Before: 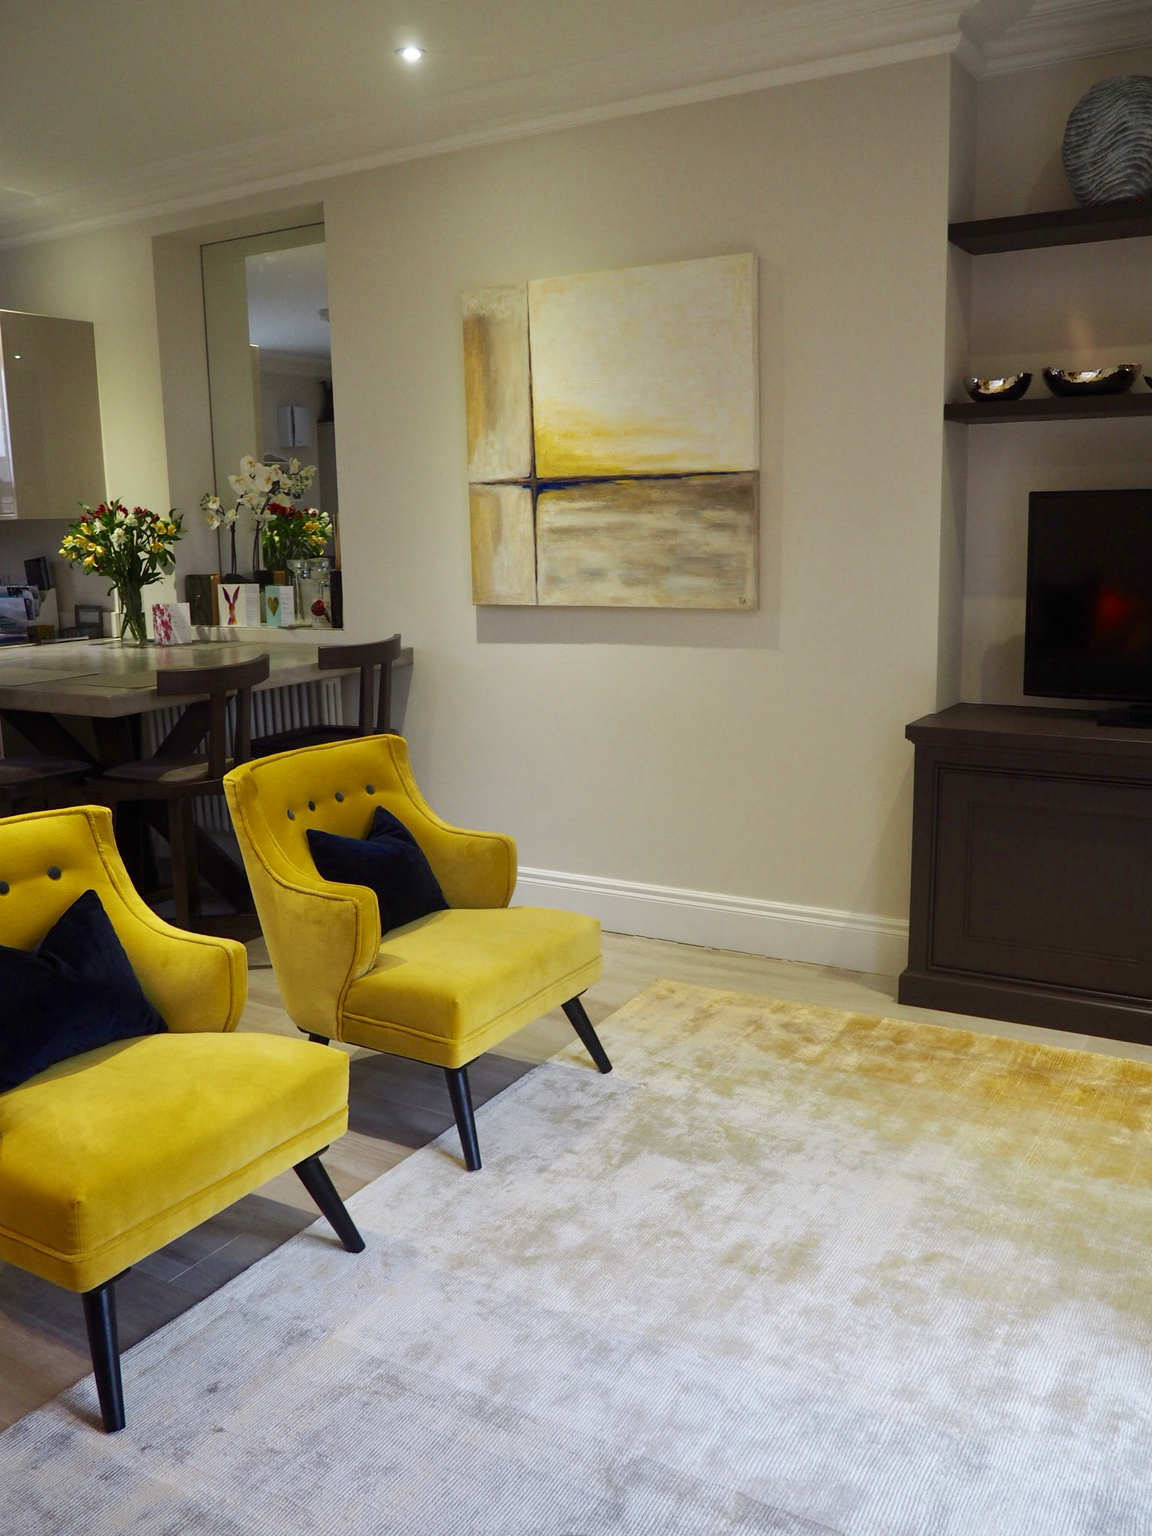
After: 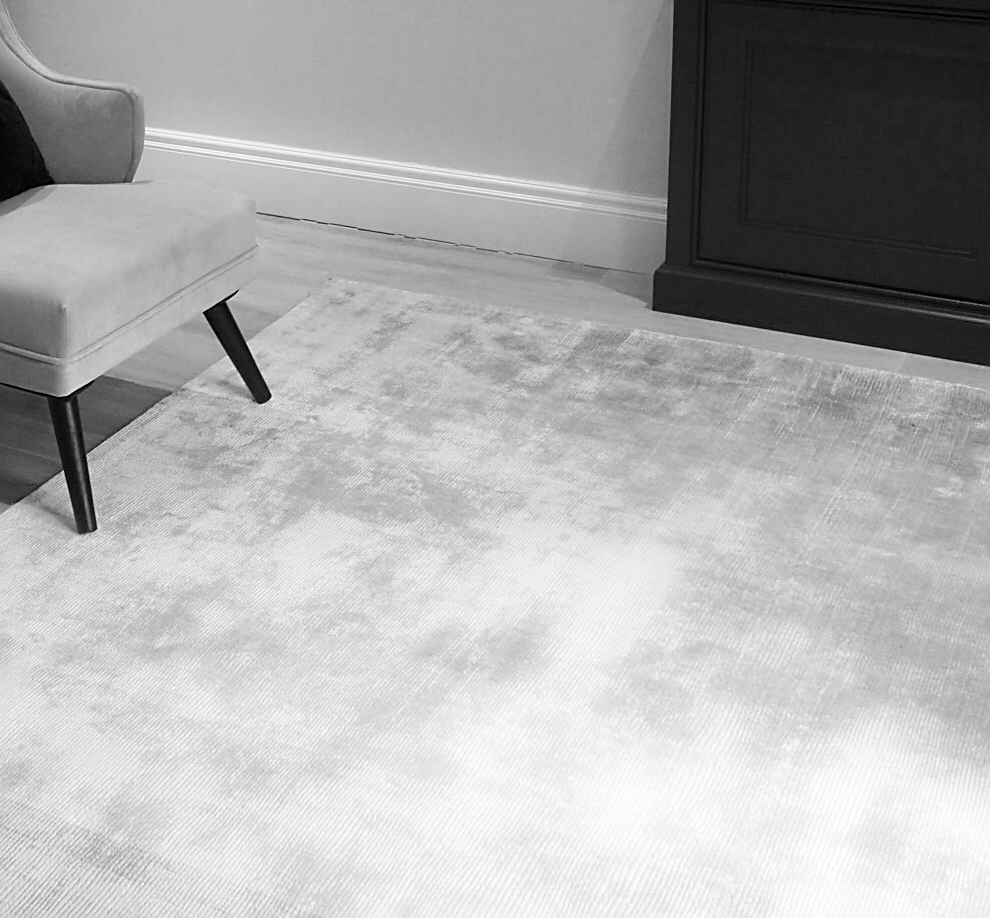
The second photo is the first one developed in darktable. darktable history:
crop and rotate: left 35.509%, top 50.238%, bottom 4.934%
color correction: highlights a* -0.95, highlights b* 4.5, shadows a* 3.55
sharpen: on, module defaults
bloom: size 5%, threshold 95%, strength 15%
monochrome: on, module defaults
levels: levels [0.016, 0.484, 0.953]
